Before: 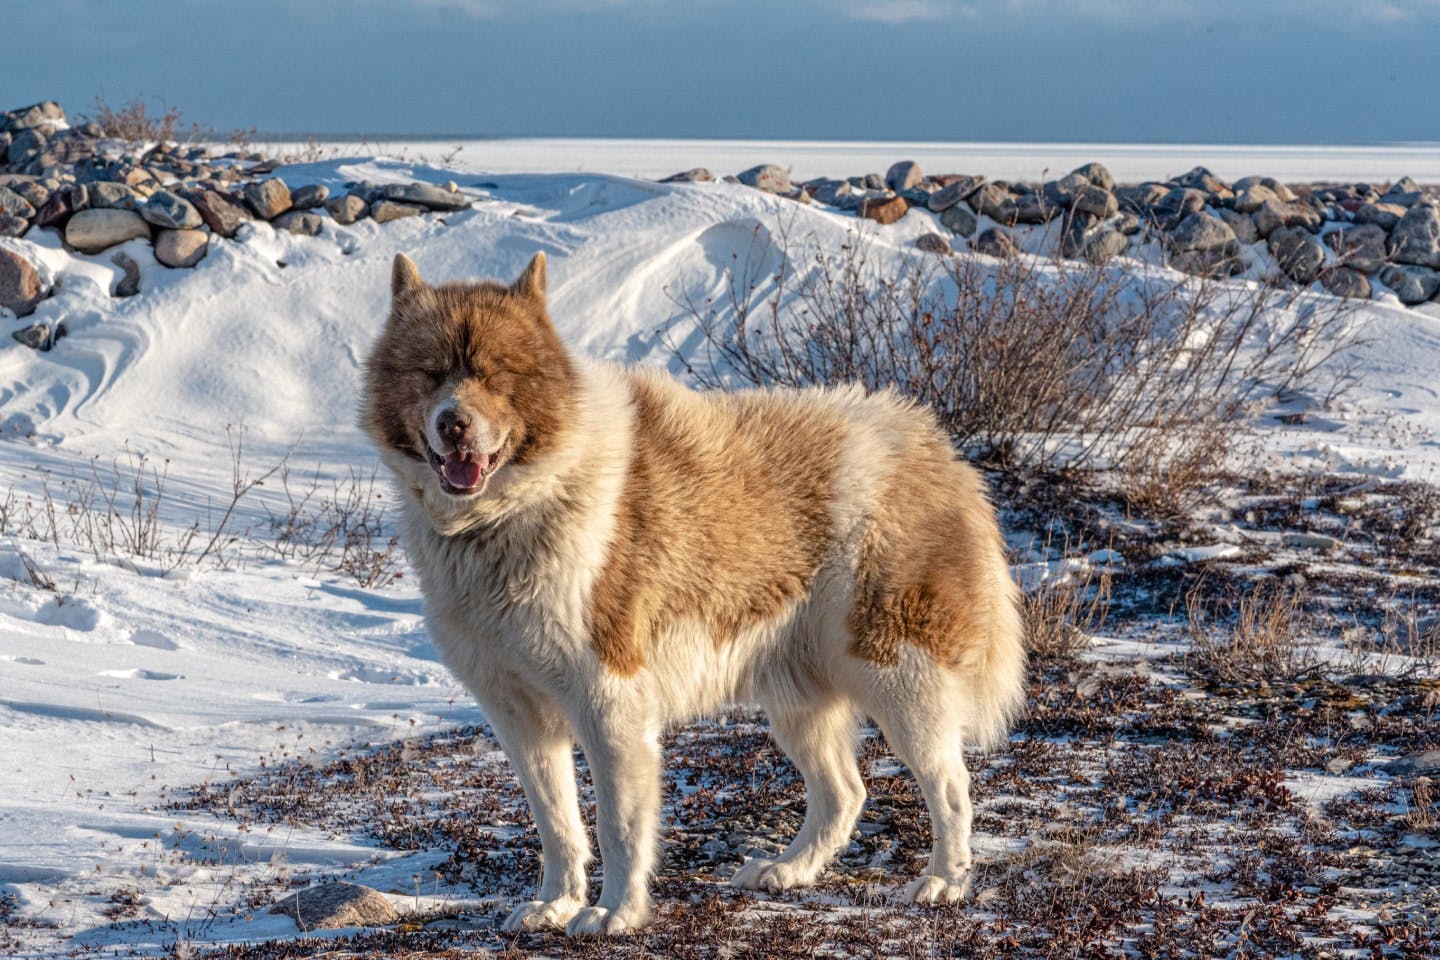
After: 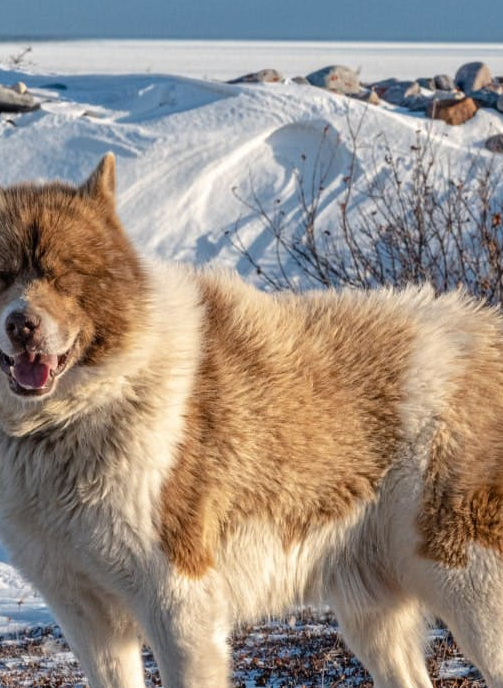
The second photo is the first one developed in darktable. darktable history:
crop and rotate: left 29.968%, top 10.347%, right 35.039%, bottom 17.974%
